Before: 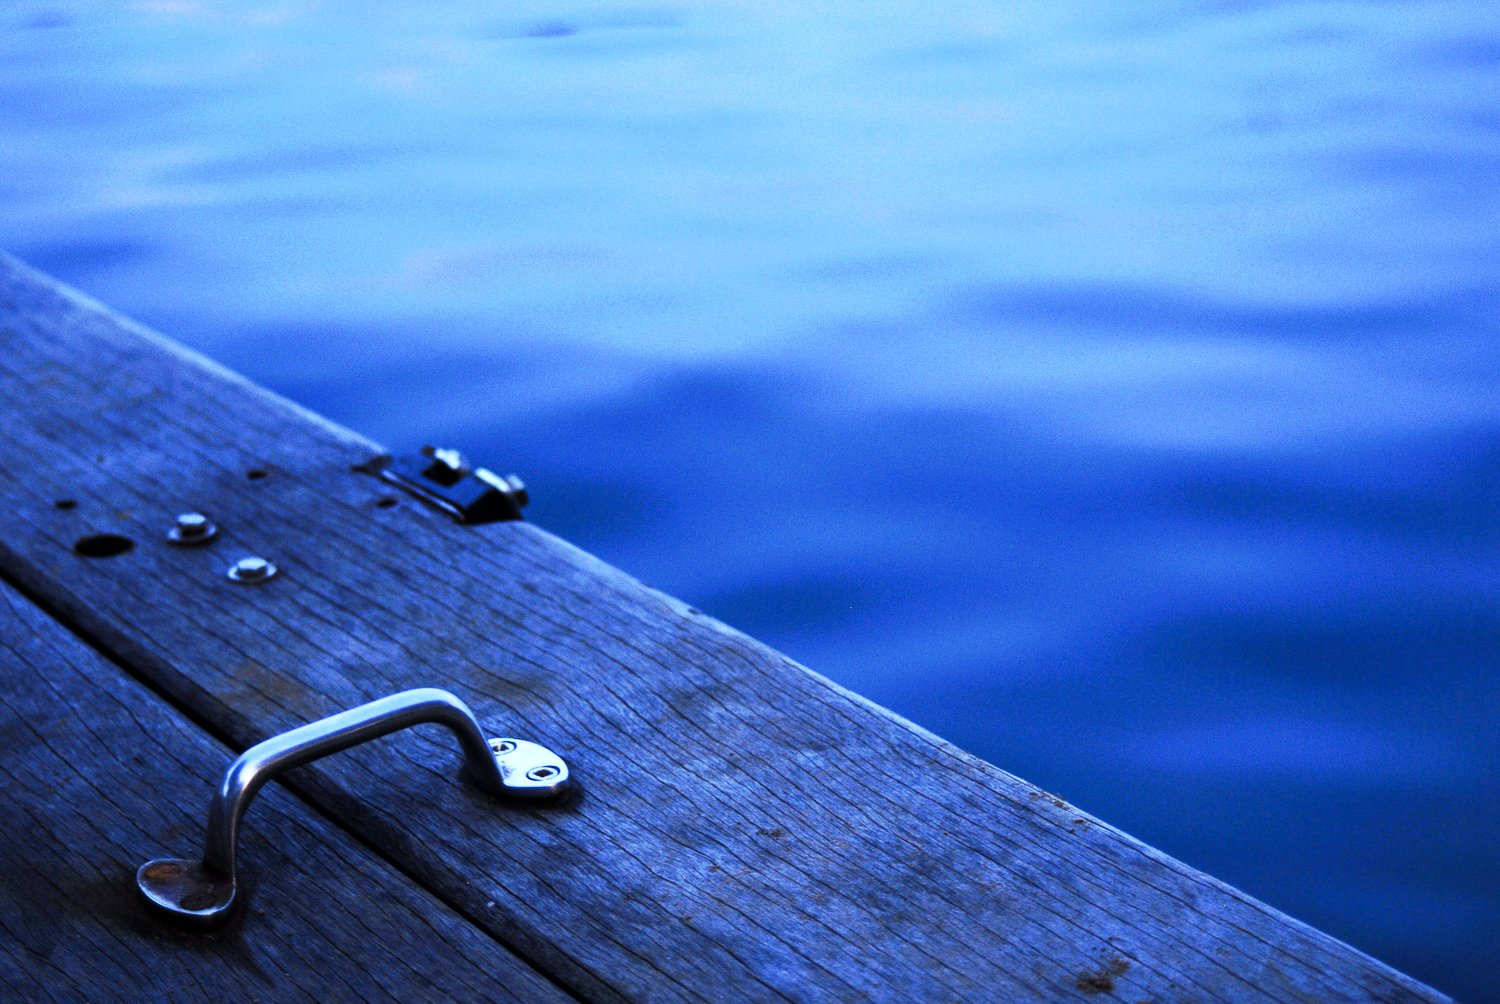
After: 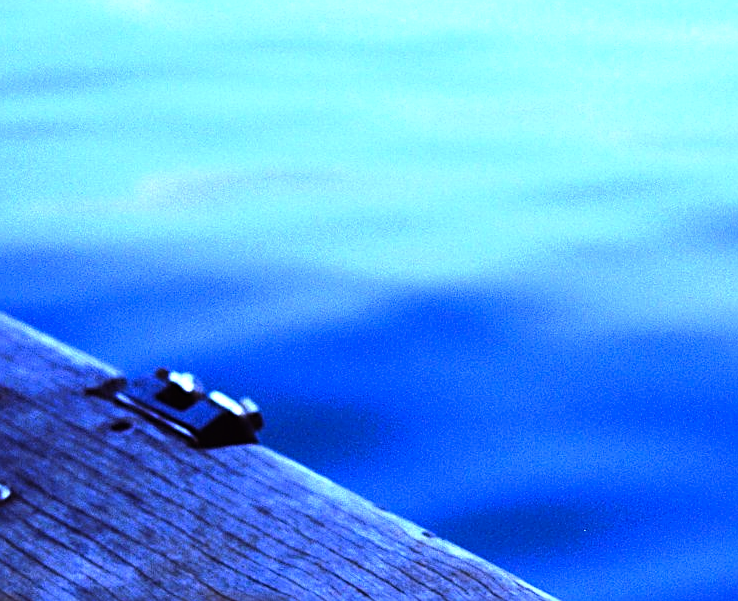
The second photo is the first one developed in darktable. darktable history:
exposure: black level correction -0.003, exposure 0.044 EV, compensate highlight preservation false
crop: left 17.795%, top 7.676%, right 32.982%, bottom 32.404%
sharpen: on, module defaults
color balance rgb: shadows lift › chroma 0.819%, shadows lift › hue 110.41°, power › luminance -7.848%, power › chroma 1.344%, power › hue 330.35°, highlights gain › chroma 0.149%, highlights gain › hue 332.91°, perceptual saturation grading › global saturation 25.244%
tone equalizer: -8 EV -0.771 EV, -7 EV -0.715 EV, -6 EV -0.622 EV, -5 EV -0.391 EV, -3 EV 0.372 EV, -2 EV 0.6 EV, -1 EV 0.686 EV, +0 EV 0.779 EV, edges refinement/feathering 500, mask exposure compensation -1.57 EV, preserve details no
